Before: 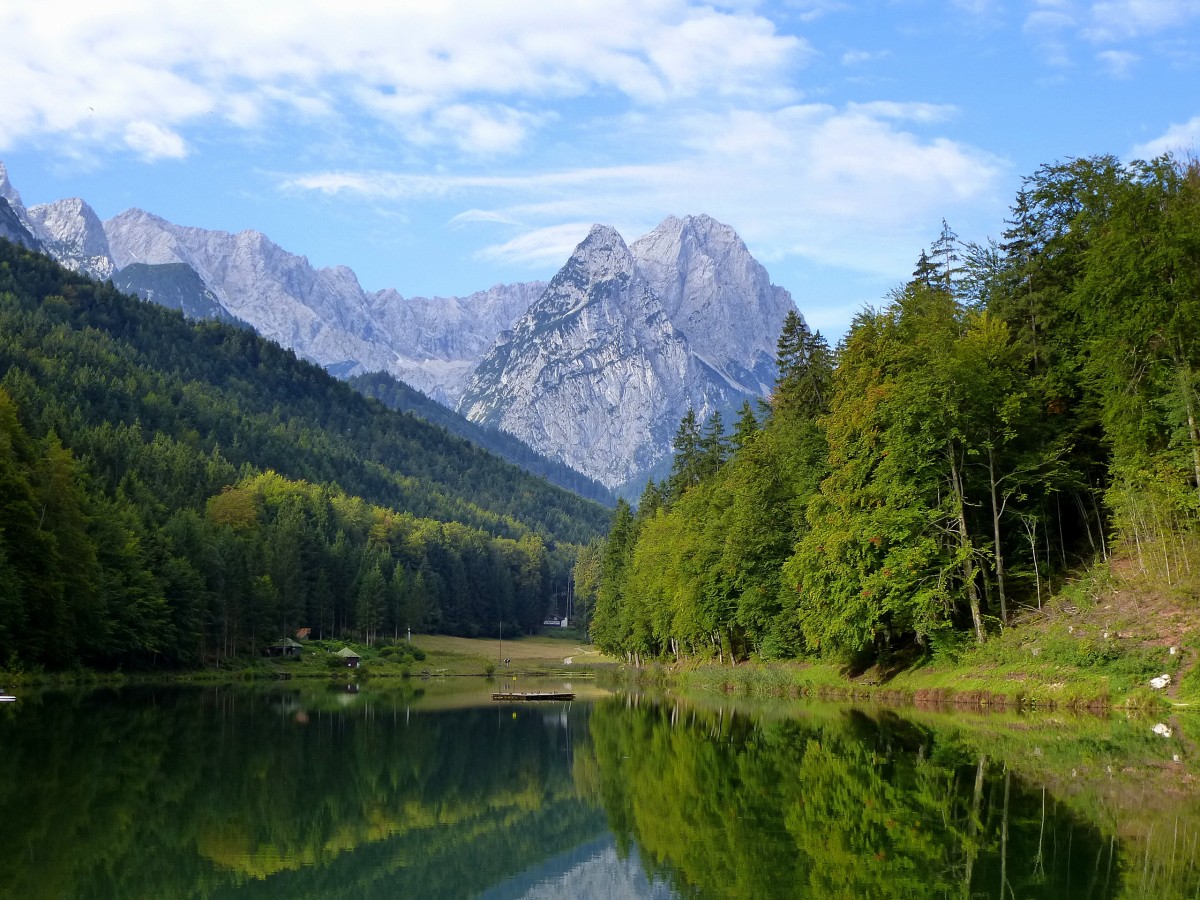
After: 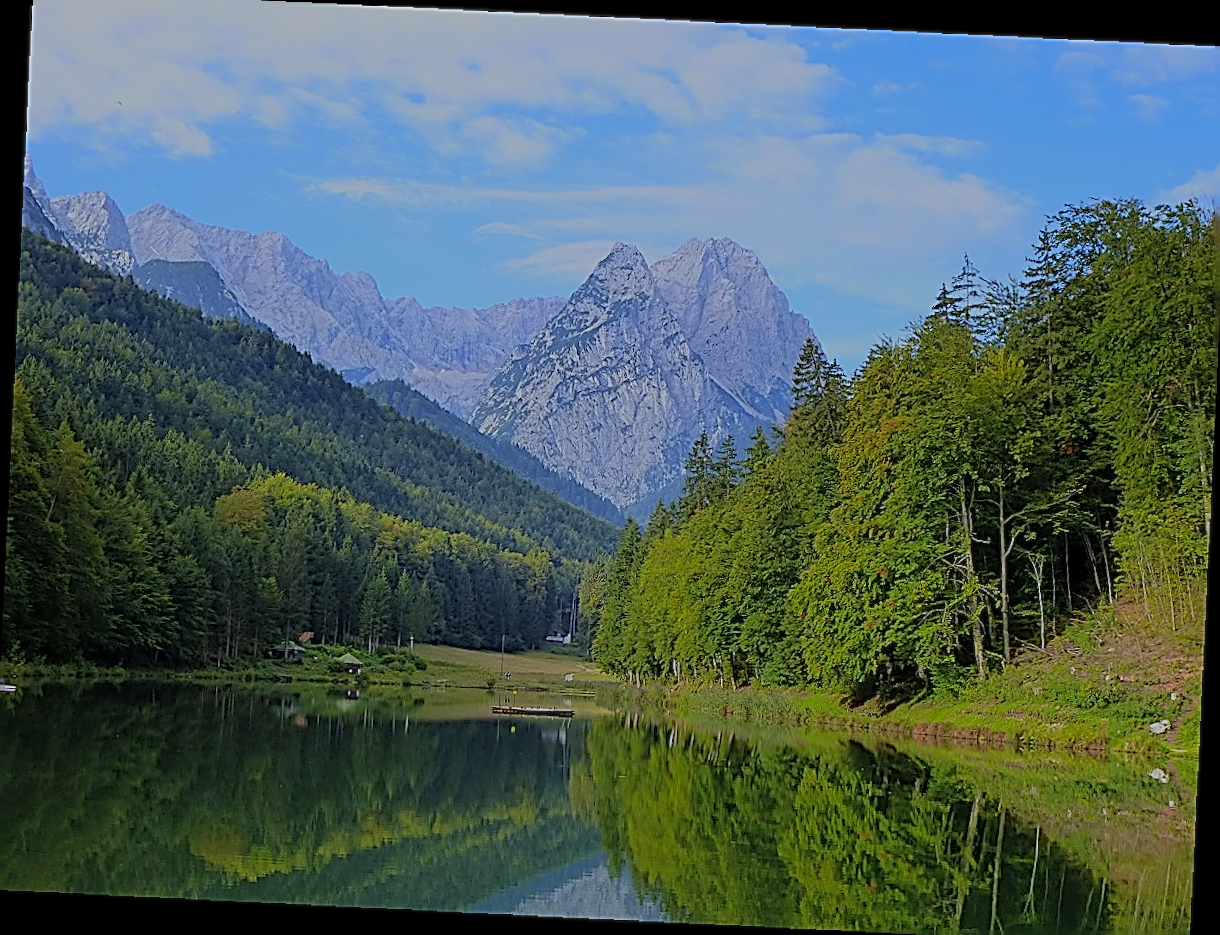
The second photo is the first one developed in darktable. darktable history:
rotate and perspective: rotation 2.27°, automatic cropping off
white balance: red 0.974, blue 1.044
sharpen: amount 2
global tonemap: drago (0.7, 100)
crop and rotate: angle -0.5°
